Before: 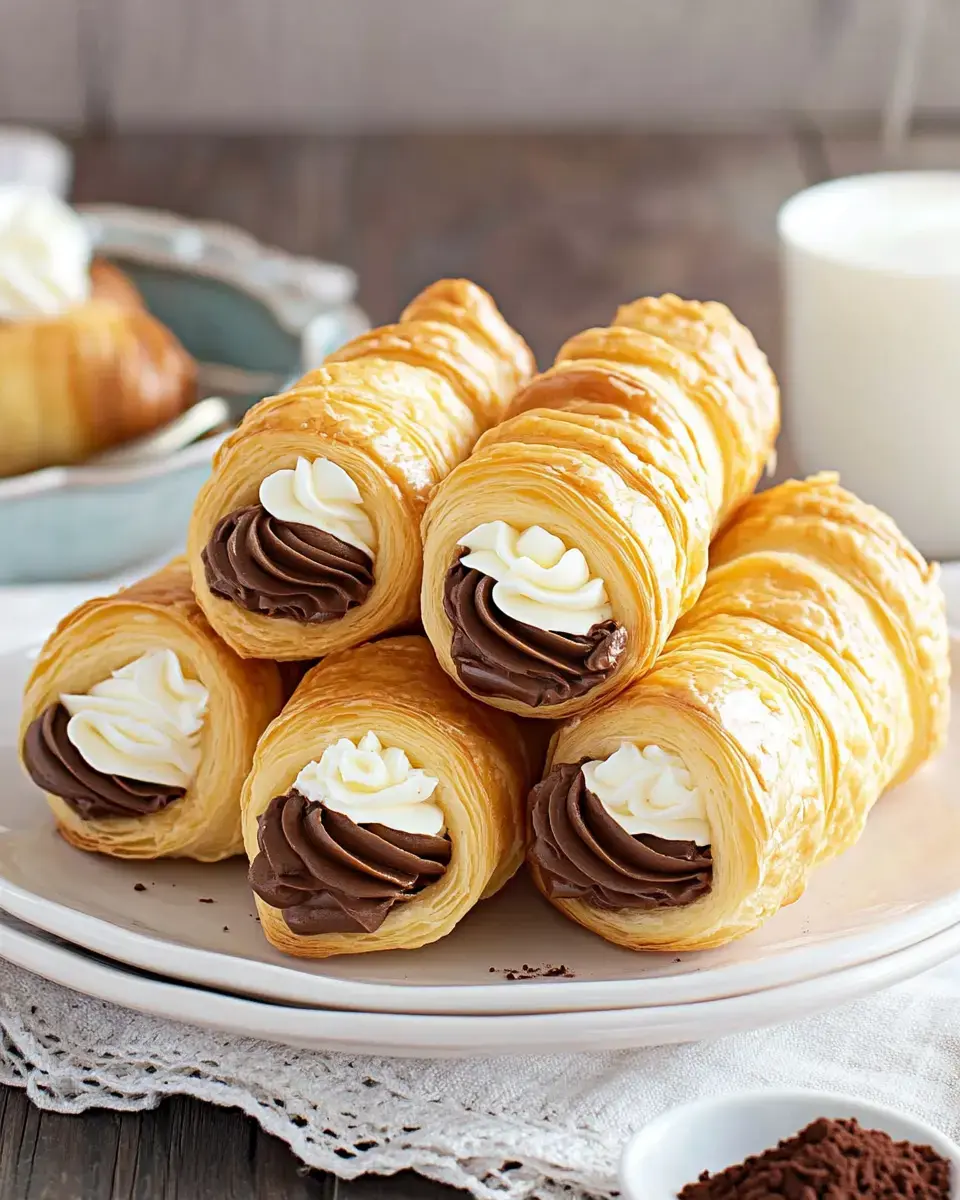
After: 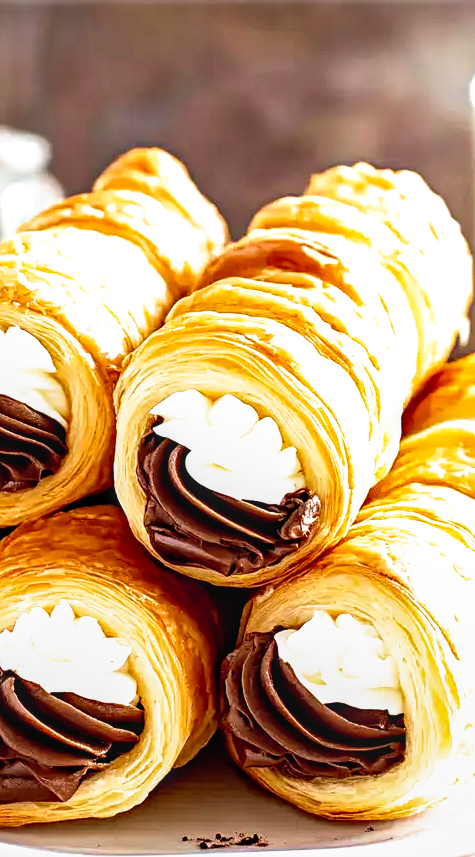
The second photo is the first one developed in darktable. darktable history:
filmic rgb: black relative exposure -5.5 EV, white relative exposure 2.5 EV, threshold 3 EV, target black luminance 0%, hardness 4.51, latitude 67.35%, contrast 1.453, shadows ↔ highlights balance -3.52%, preserve chrominance no, color science v4 (2020), contrast in shadows soft, enable highlight reconstruction true
local contrast: on, module defaults
crop: left 32.075%, top 10.976%, right 18.355%, bottom 17.596%
velvia: on, module defaults
exposure: black level correction 0, exposure 0.5 EV, compensate exposure bias true, compensate highlight preservation false
color balance rgb: linear chroma grading › shadows -3%, linear chroma grading › highlights -4%
shadows and highlights: low approximation 0.01, soften with gaussian
tone equalizer: on, module defaults
